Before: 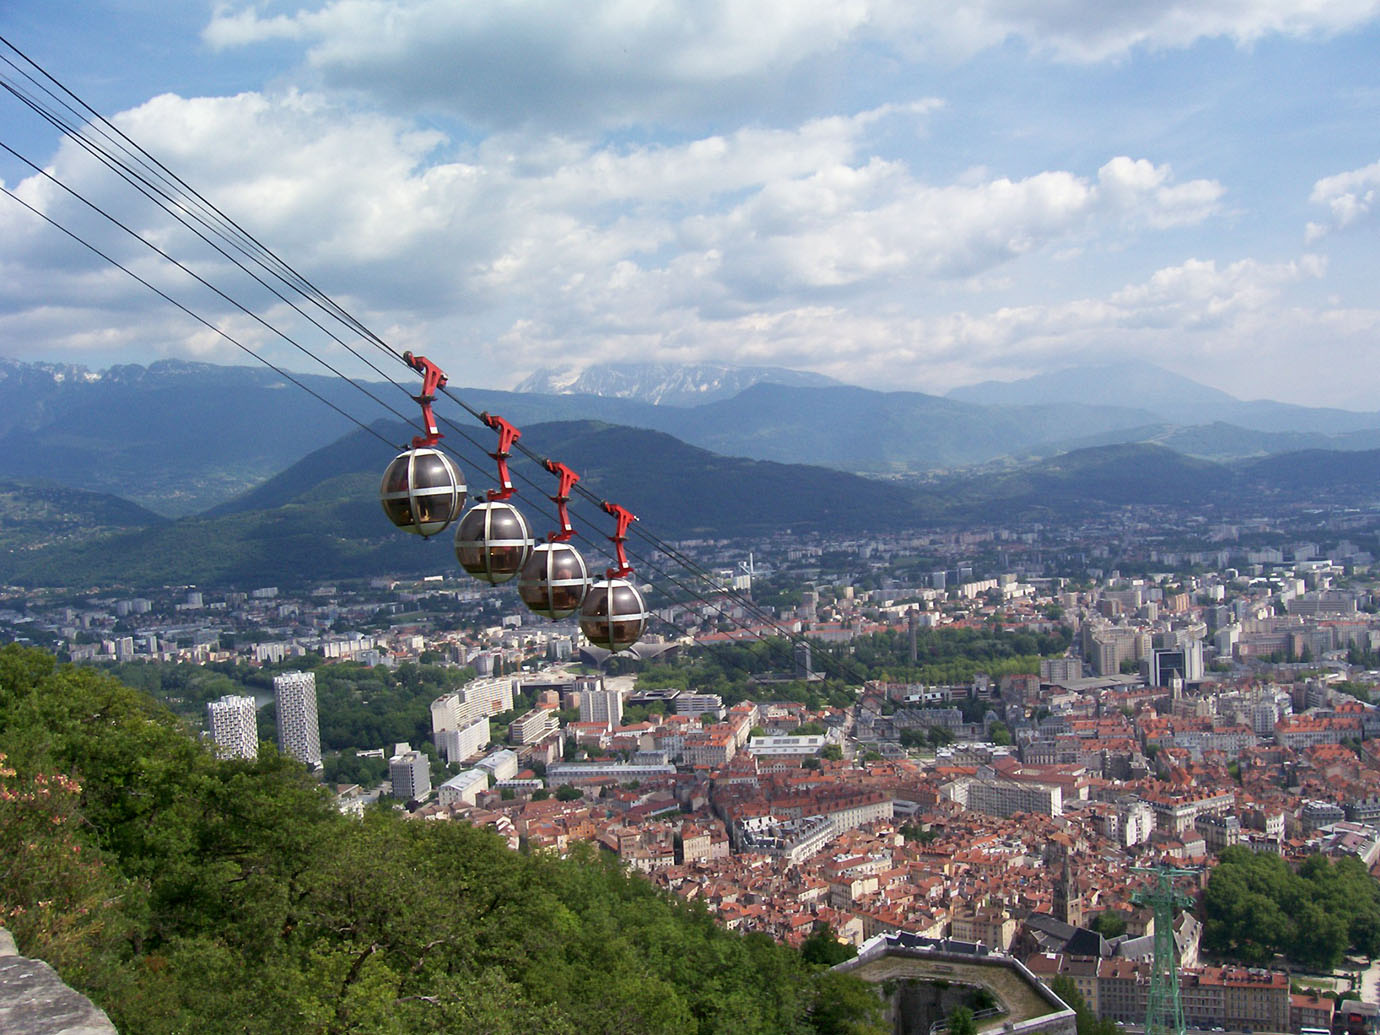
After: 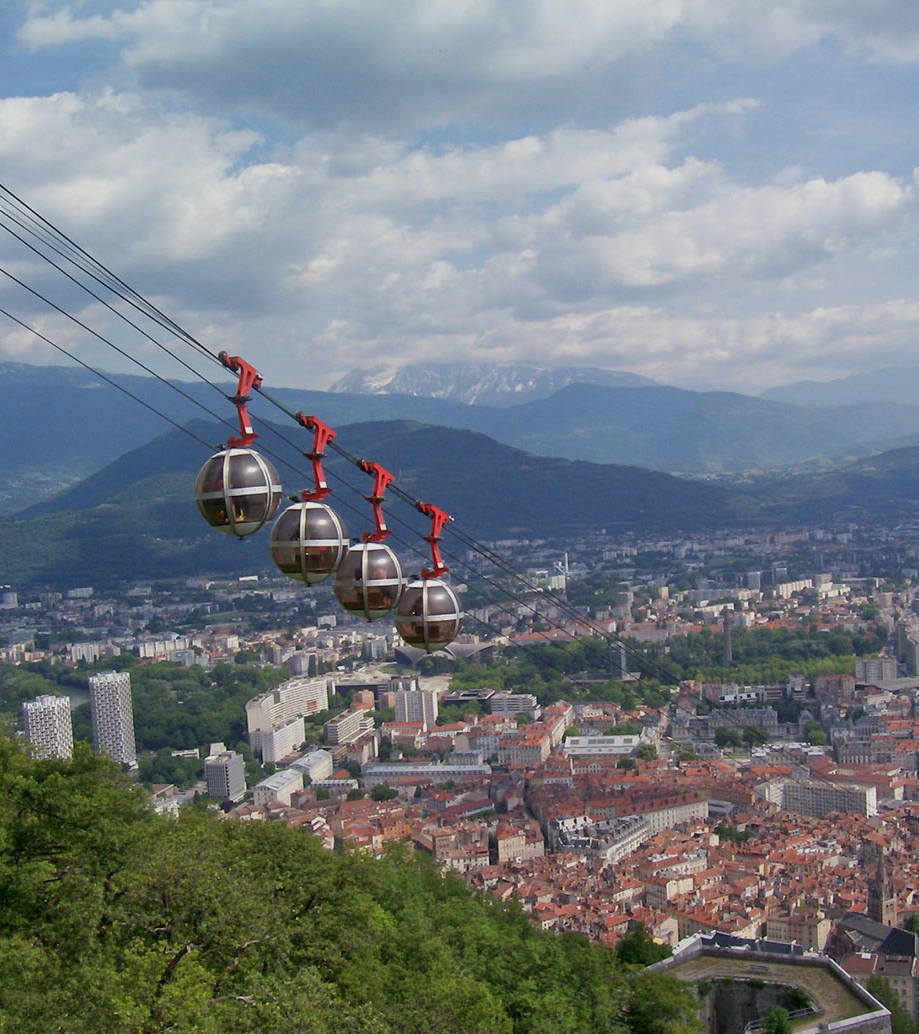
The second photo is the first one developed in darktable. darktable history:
tone equalizer: -8 EV 0.25 EV, -7 EV 0.417 EV, -6 EV 0.417 EV, -5 EV 0.25 EV, -3 EV -0.25 EV, -2 EV -0.417 EV, -1 EV -0.417 EV, +0 EV -0.25 EV, edges refinement/feathering 500, mask exposure compensation -1.57 EV, preserve details guided filter
crop and rotate: left 13.409%, right 19.924%
